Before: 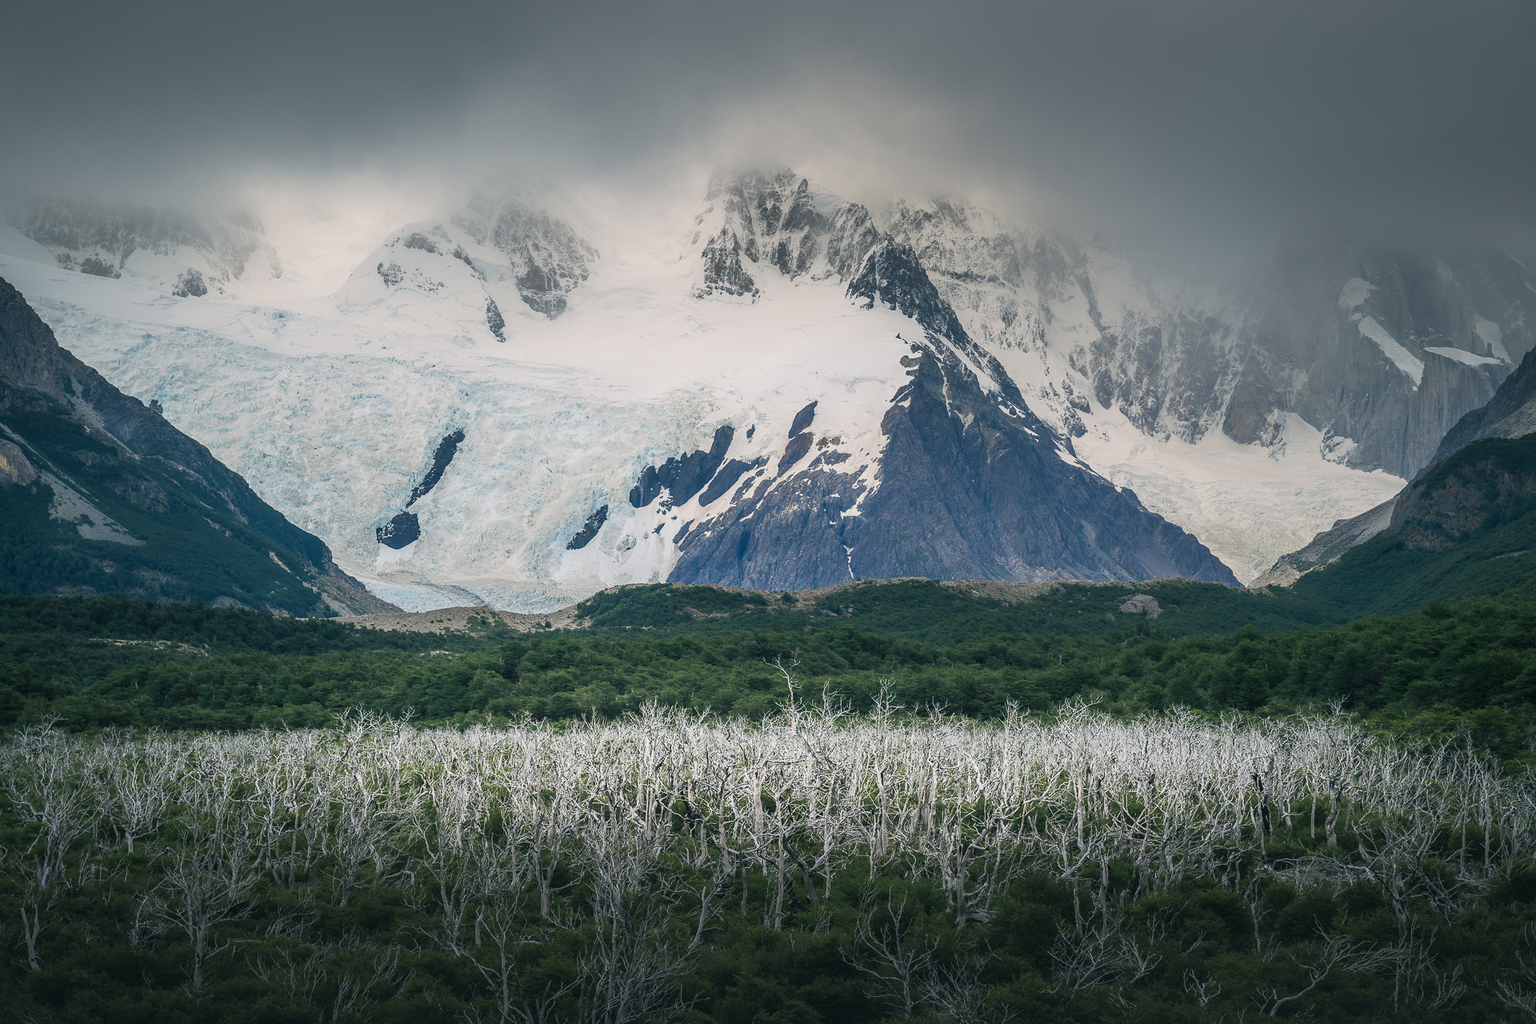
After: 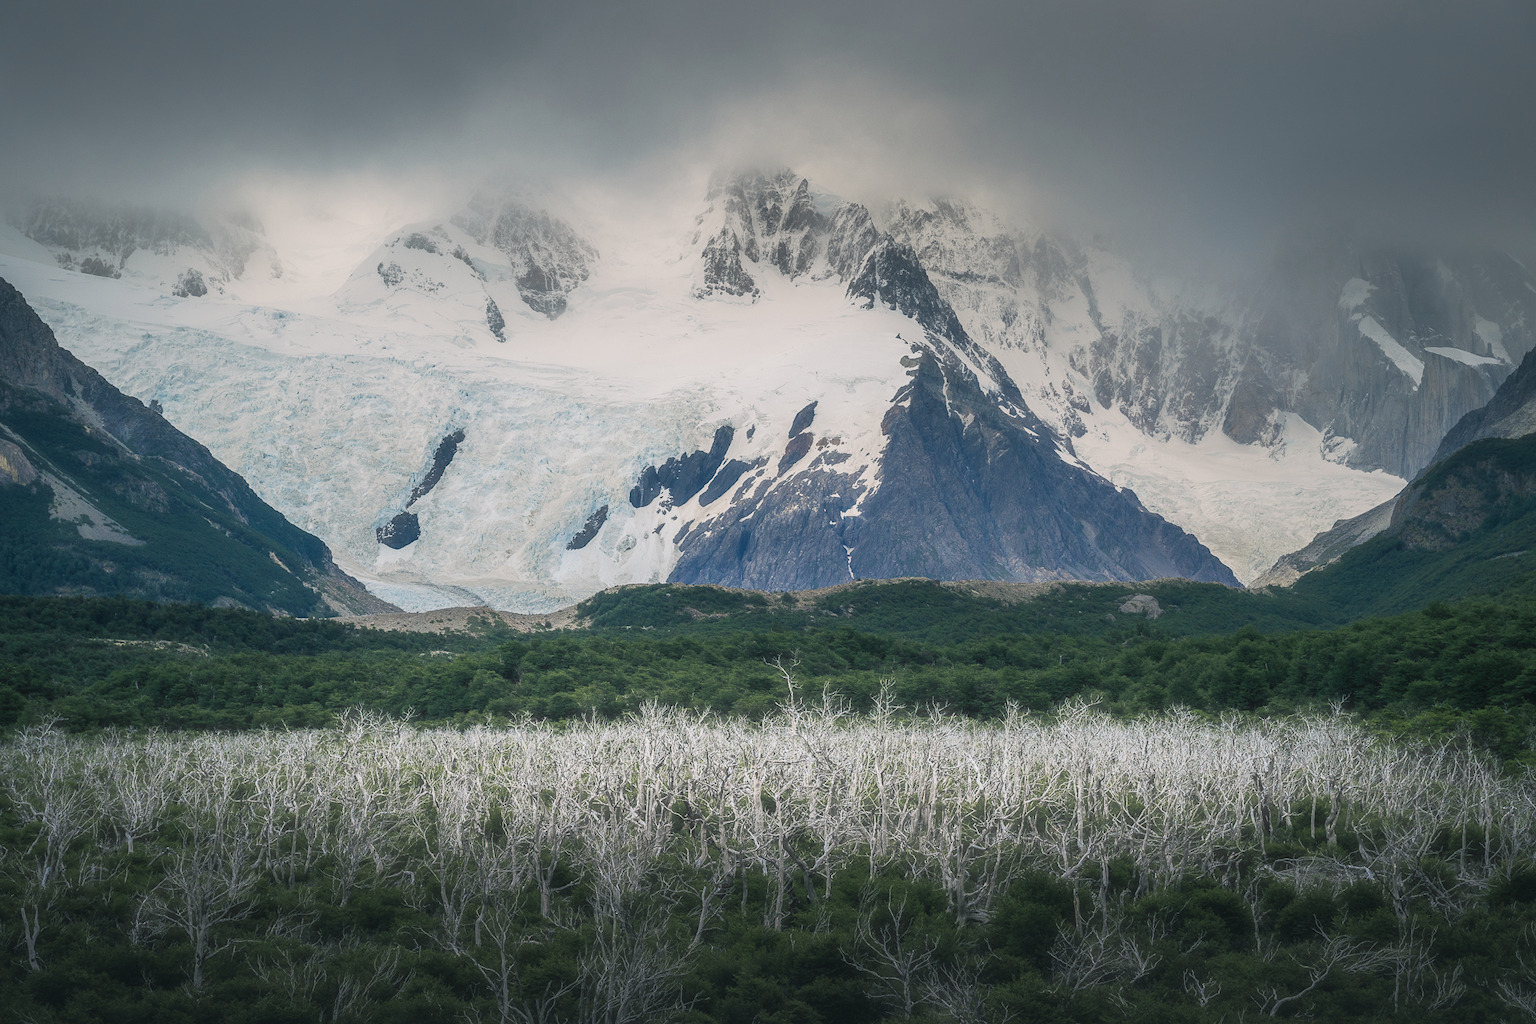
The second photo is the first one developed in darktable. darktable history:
shadows and highlights: shadows 25.44, highlights -25.19, highlights color adjustment 0.663%
haze removal: strength -0.103, compatibility mode true, adaptive false
